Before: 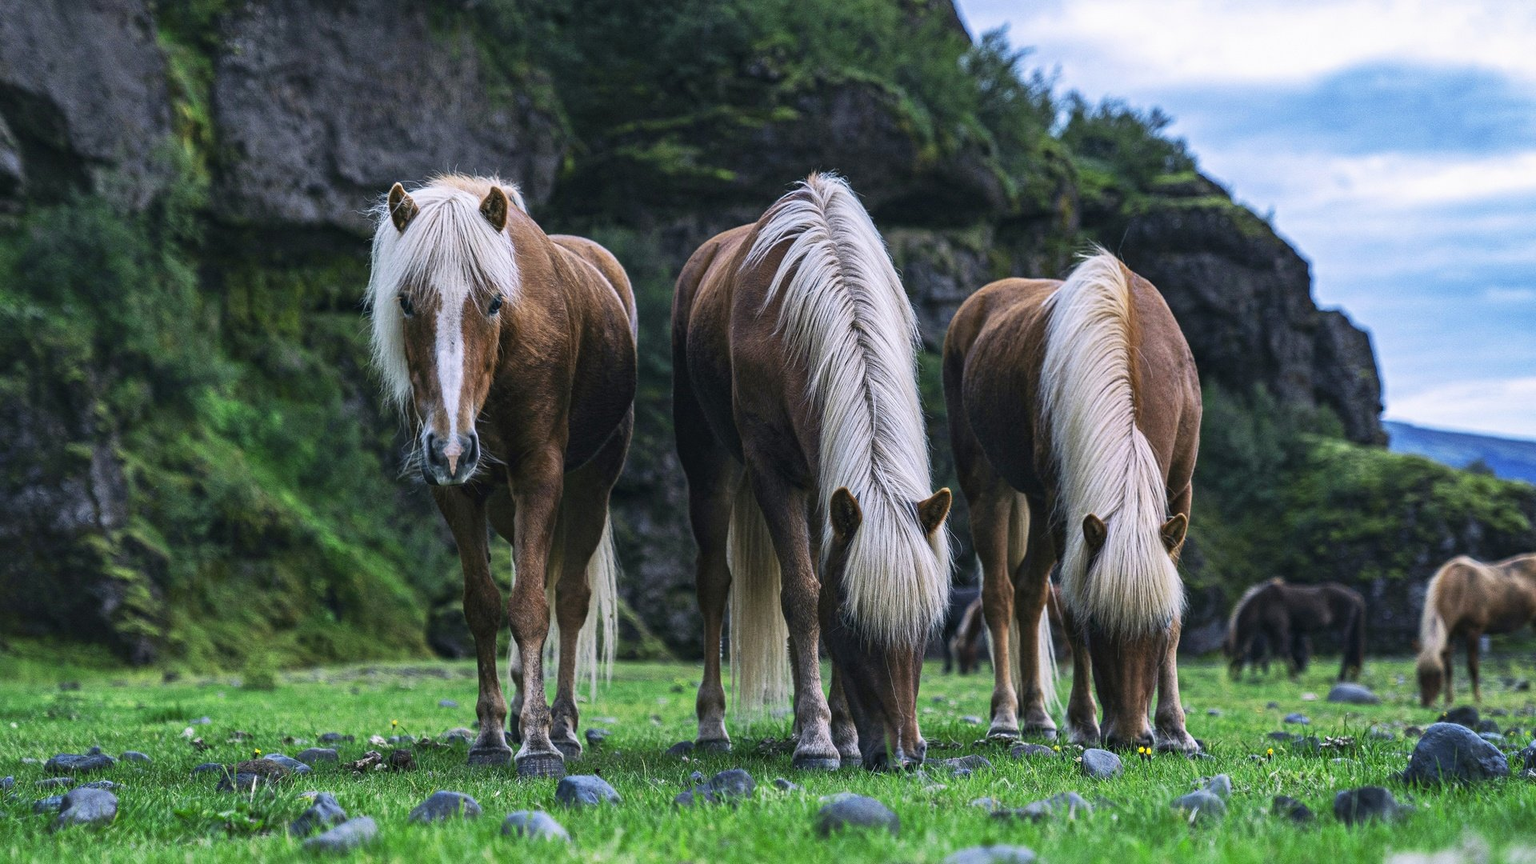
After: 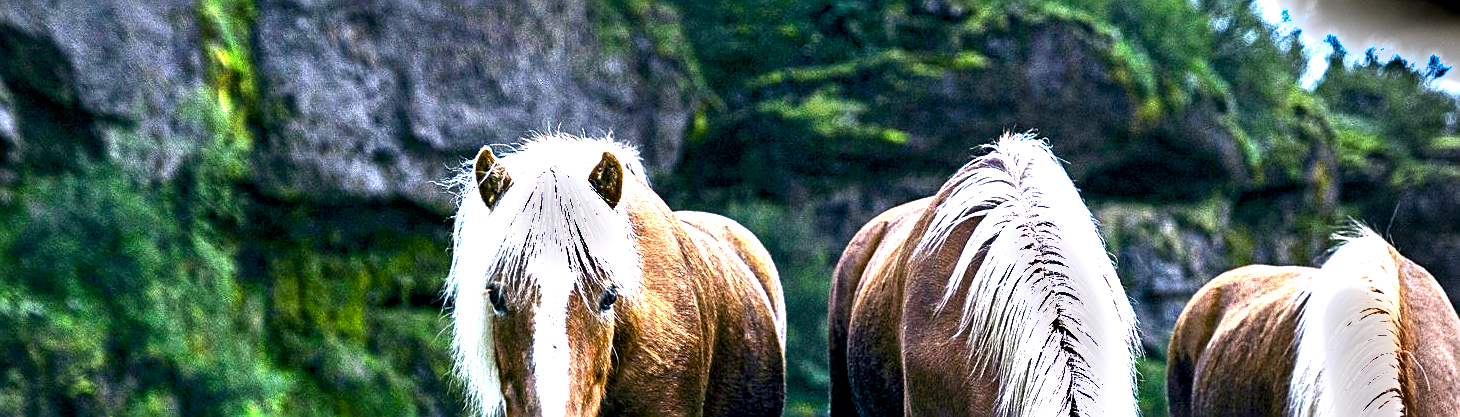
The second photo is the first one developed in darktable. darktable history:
sharpen: amount 0.493
vignetting: center (-0.12, -0.005), width/height ratio 1.091, unbound false
color balance rgb: linear chroma grading › shadows 15.641%, perceptual saturation grading › global saturation 30.252%, perceptual brilliance grading › global brilliance 14.684%, perceptual brilliance grading › shadows -35.468%, global vibrance 20%
crop: left 0.573%, top 7.63%, right 23.38%, bottom 53.737%
exposure: black level correction 0.008, exposure 1.421 EV, compensate highlight preservation false
tone equalizer: on, module defaults
shadows and highlights: radius 45.17, white point adjustment 6.8, compress 79.66%, soften with gaussian
contrast brightness saturation: contrast 0.027, brightness -0.035
